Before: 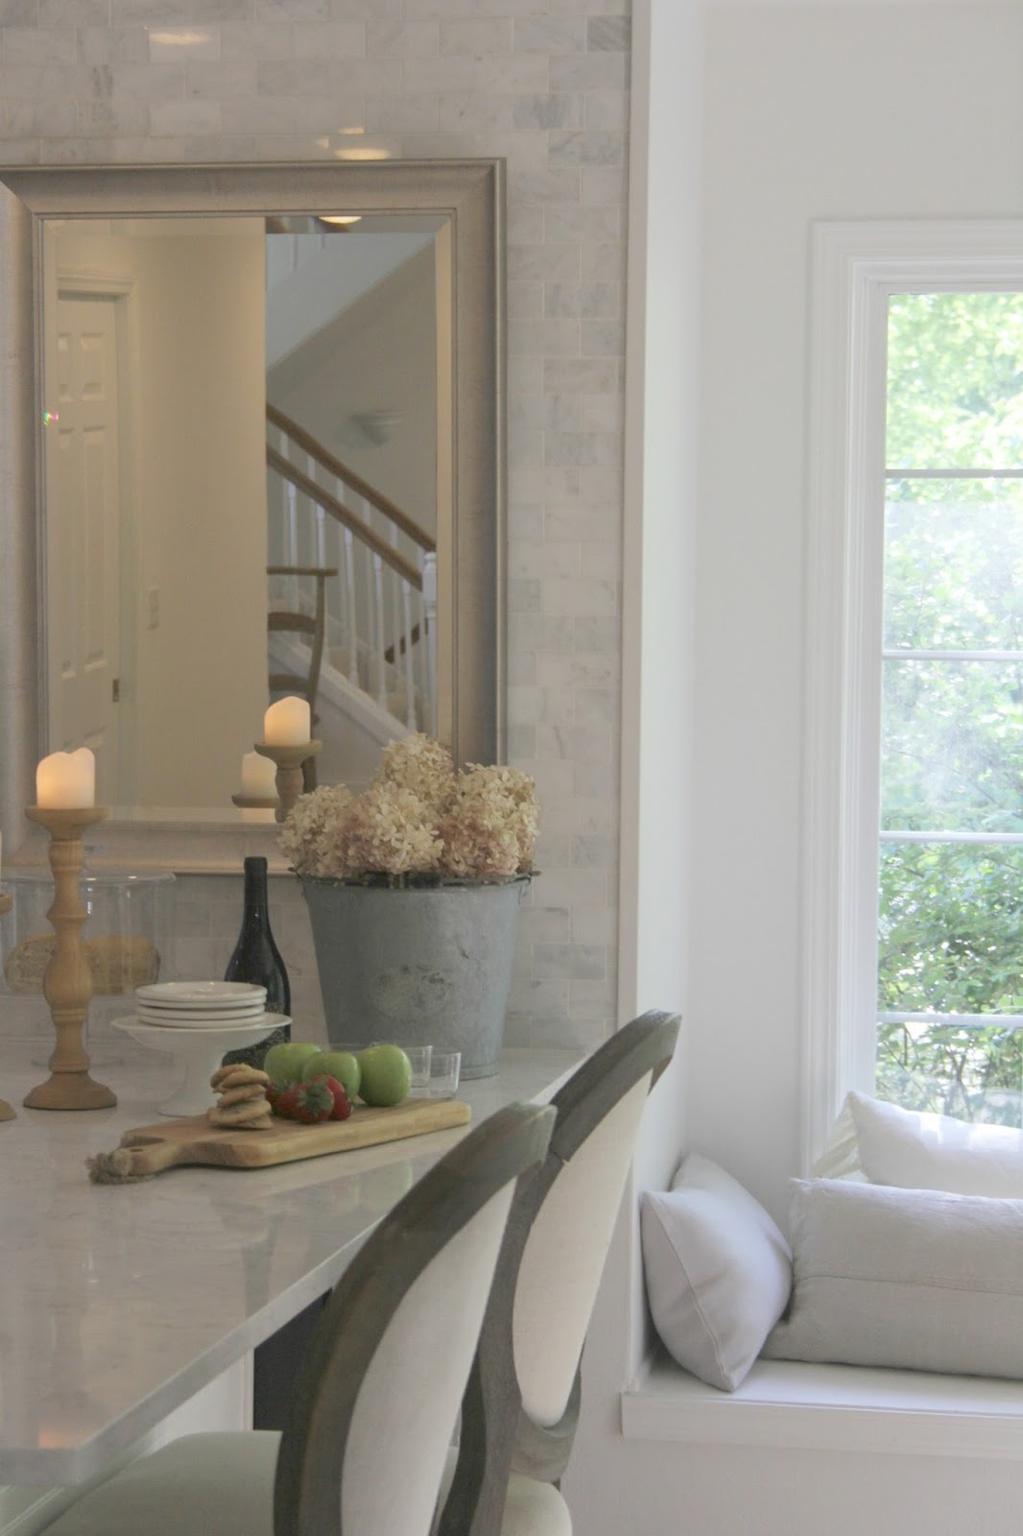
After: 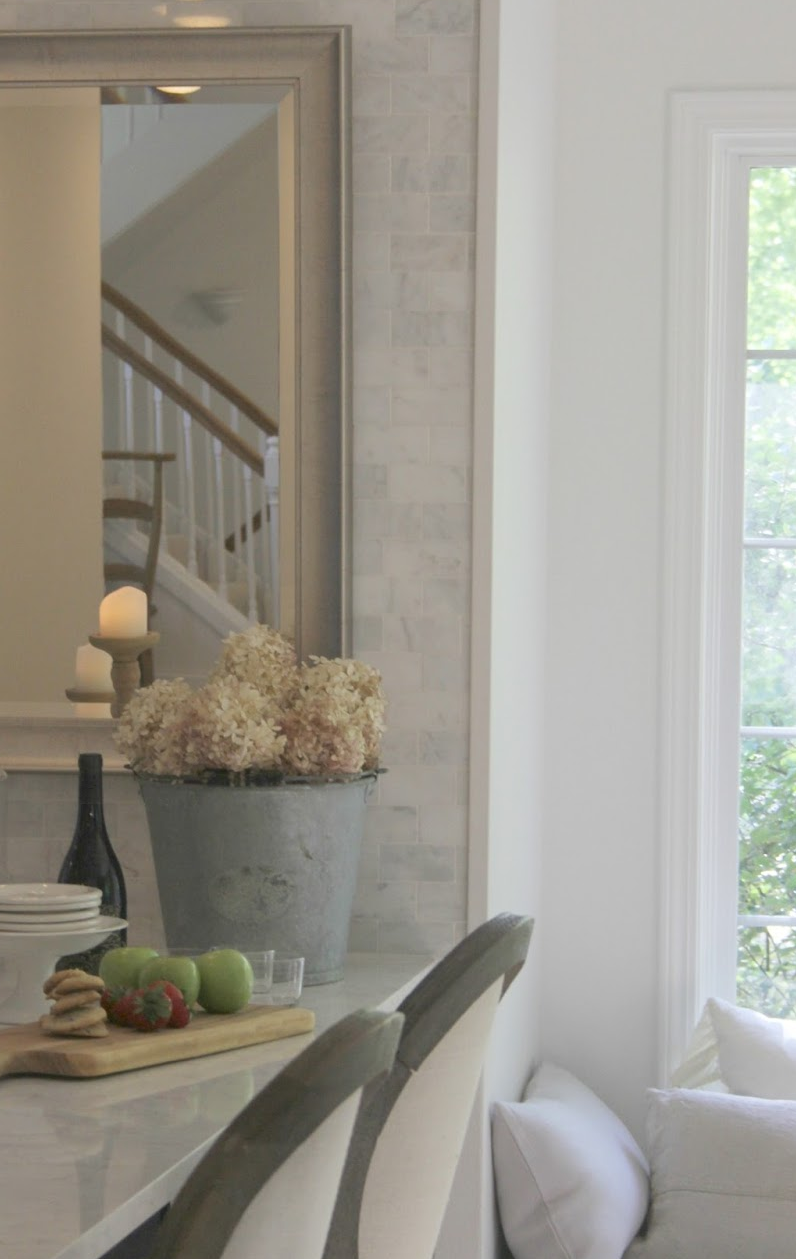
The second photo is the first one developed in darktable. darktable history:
crop: left 16.595%, top 8.738%, right 8.656%, bottom 12.536%
